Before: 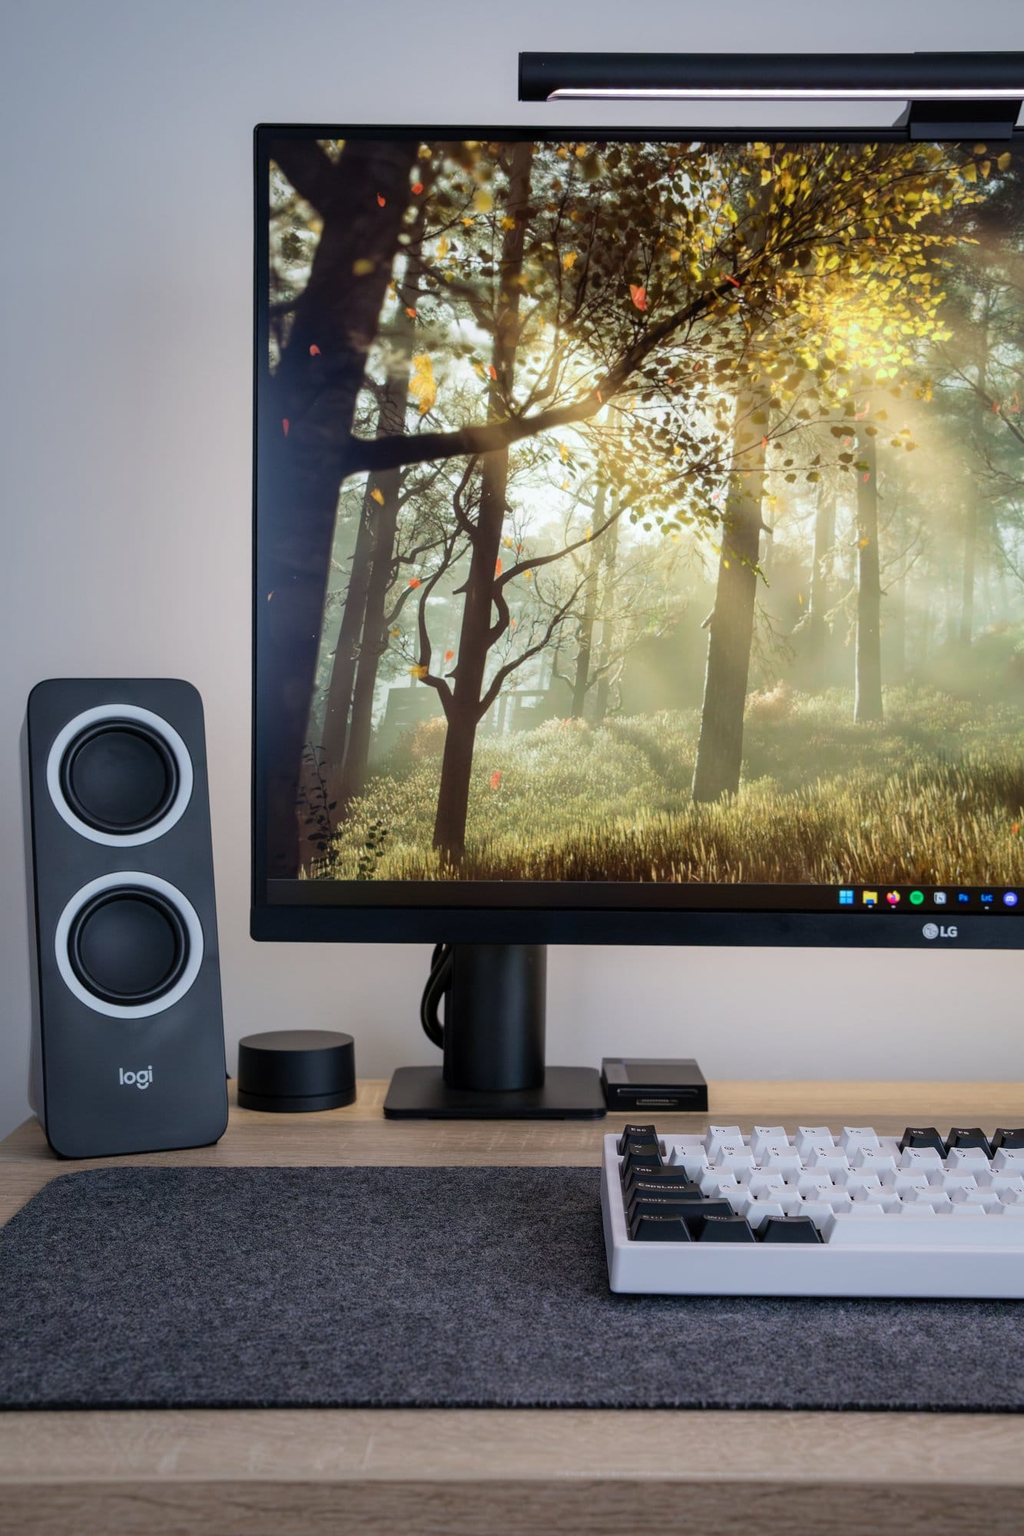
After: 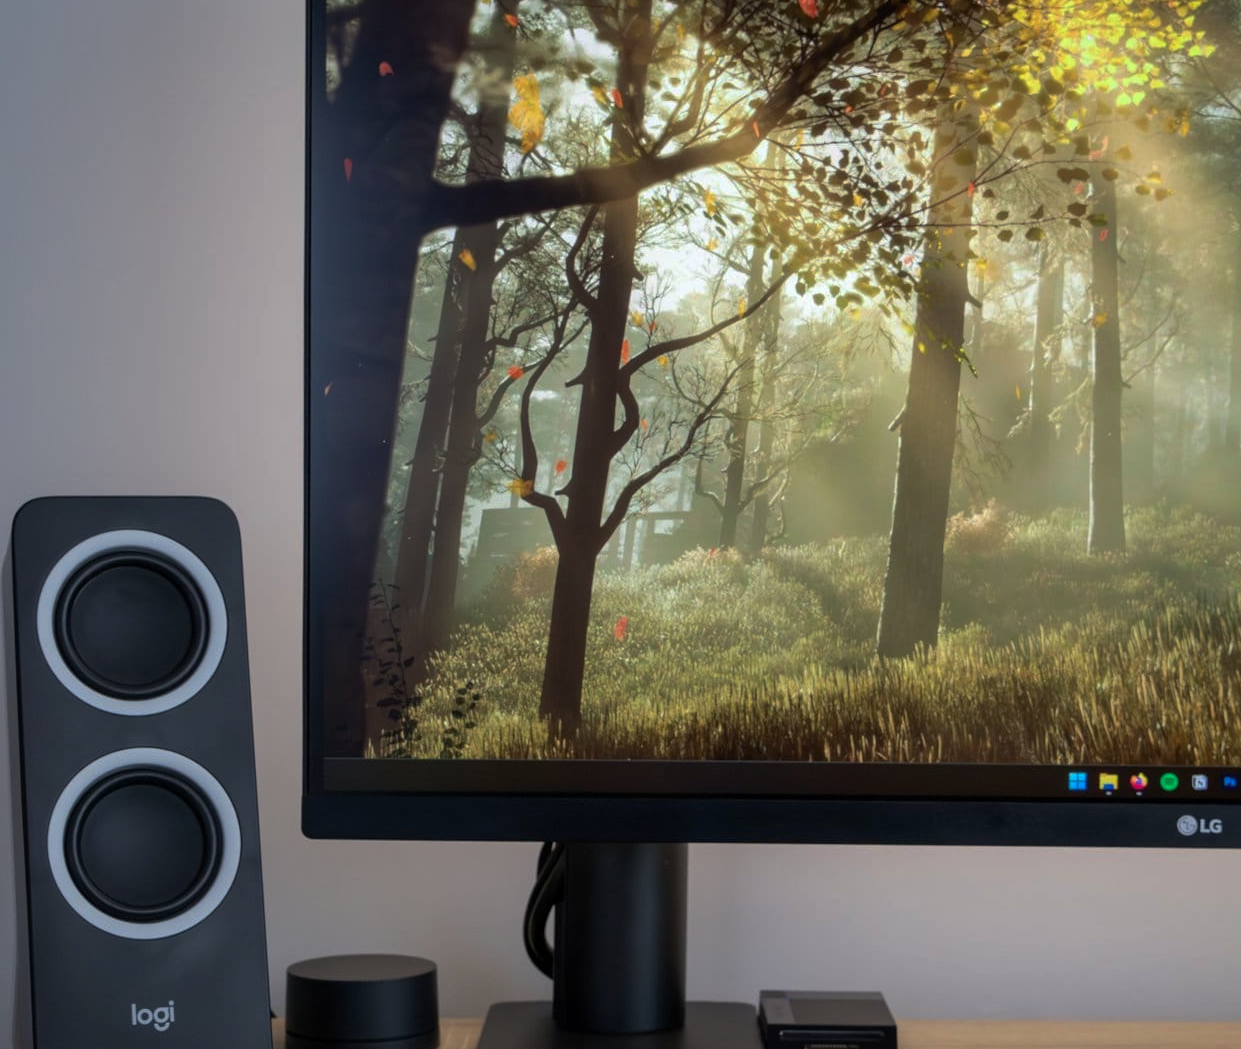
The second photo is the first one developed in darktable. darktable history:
tone curve: curves: ch0 [(0, 0) (0.797, 0.684) (1, 1)], preserve colors none
crop: left 1.825%, top 19.386%, right 5.016%, bottom 28.125%
